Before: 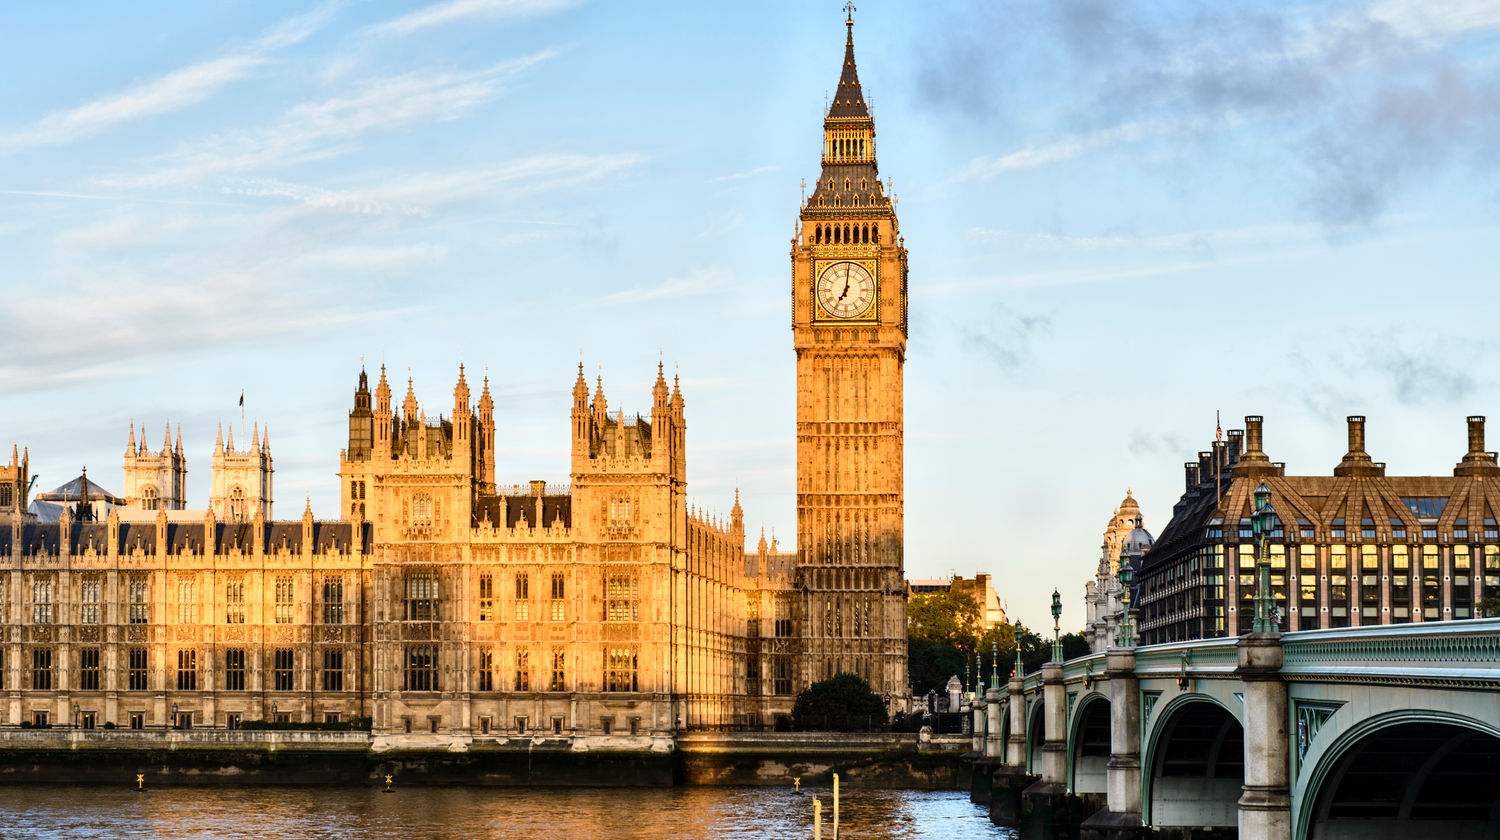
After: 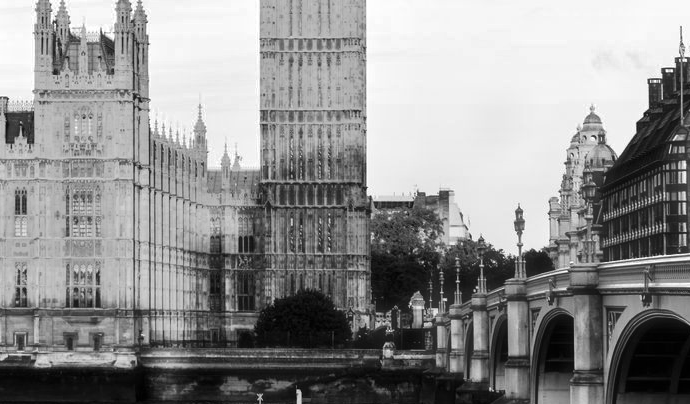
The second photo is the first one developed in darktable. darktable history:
haze removal: strength -0.1, compatibility mode true, adaptive false
crop: left 35.827%, top 45.716%, right 18.166%, bottom 6.087%
color zones: curves: ch0 [(0, 0.613) (0.01, 0.613) (0.245, 0.448) (0.498, 0.529) (0.642, 0.665) (0.879, 0.777) (0.99, 0.613)]; ch1 [(0, 0) (0.143, 0) (0.286, 0) (0.429, 0) (0.571, 0) (0.714, 0) (0.857, 0)]
